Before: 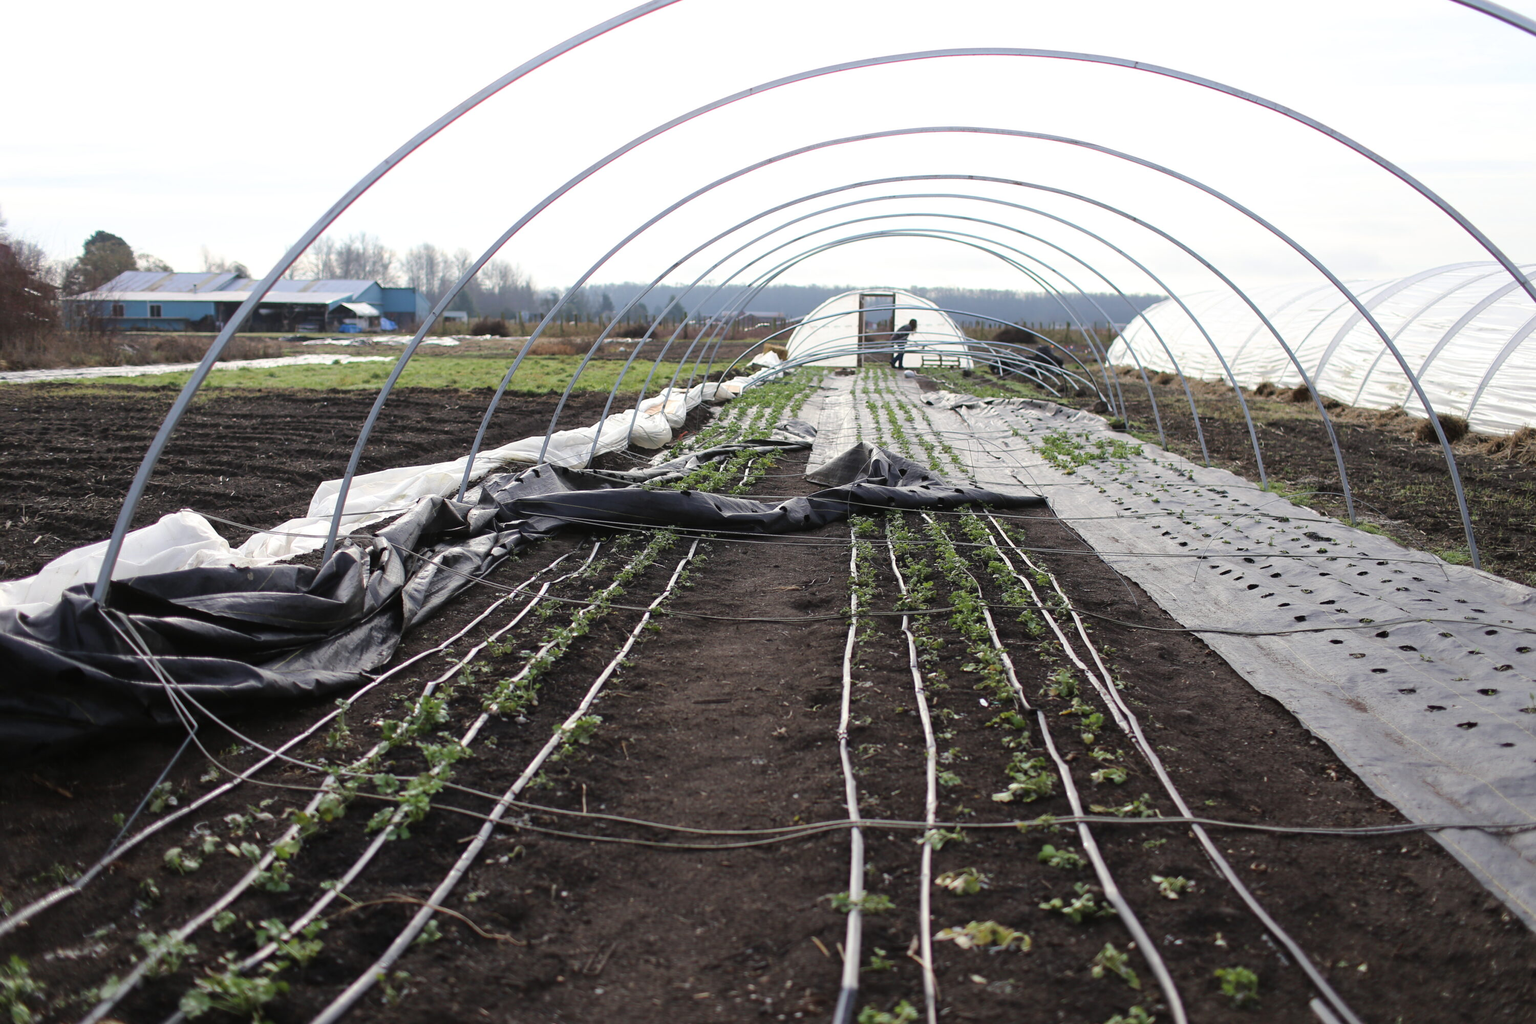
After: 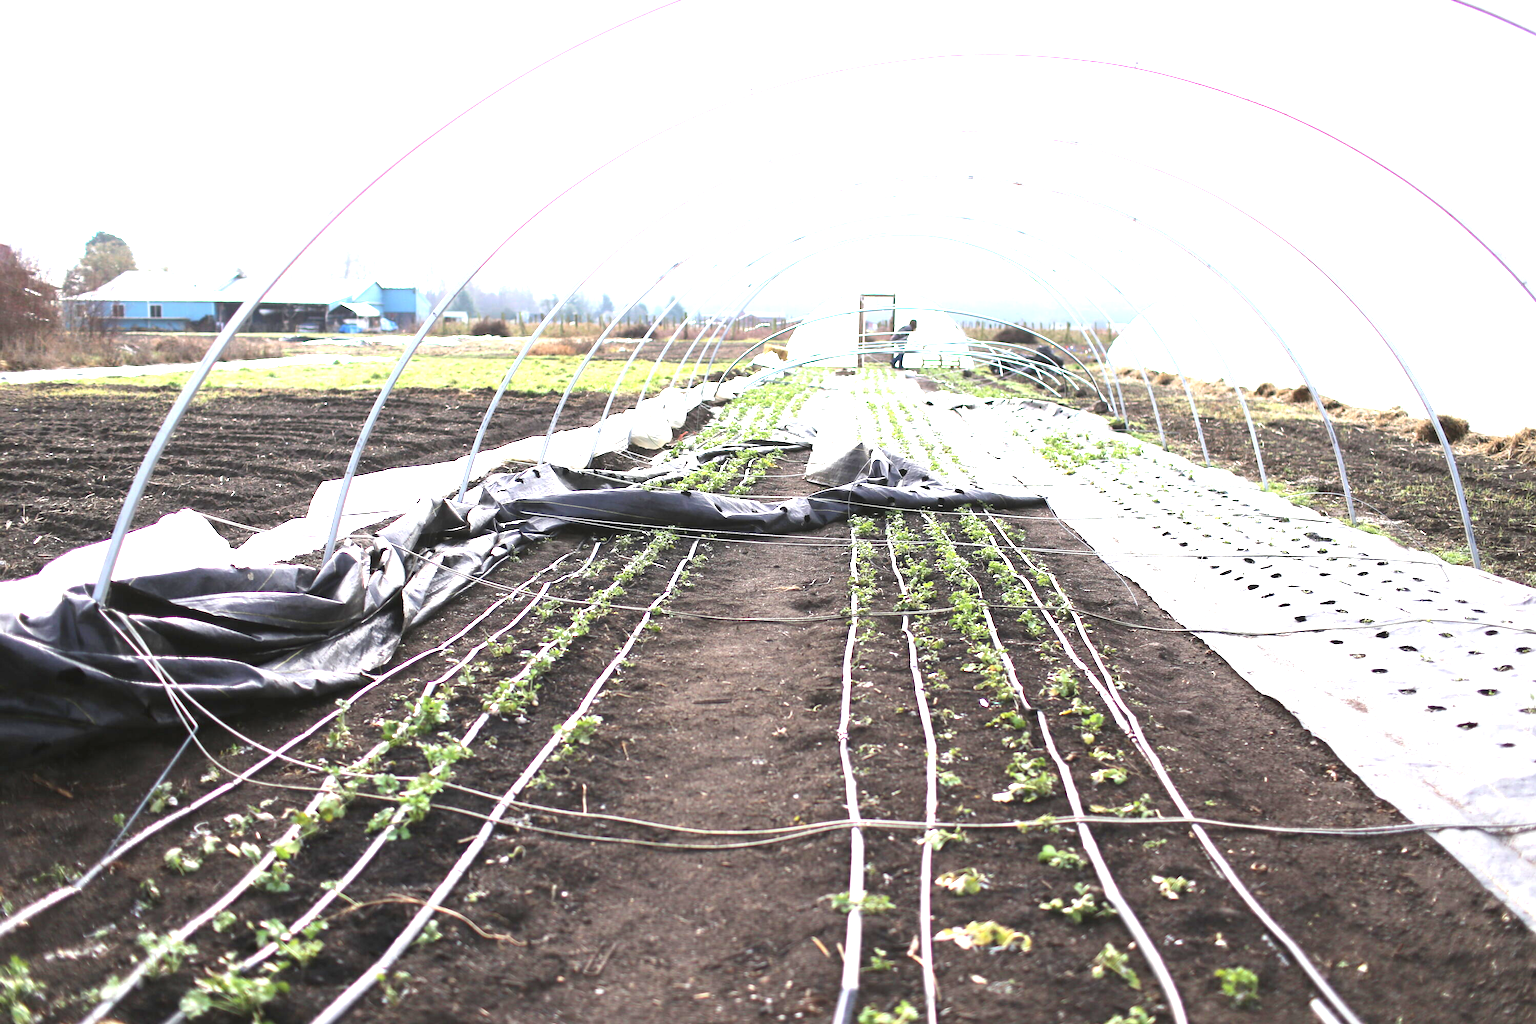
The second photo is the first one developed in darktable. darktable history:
exposure: exposure 2.027 EV, compensate exposure bias true, compensate highlight preservation false
